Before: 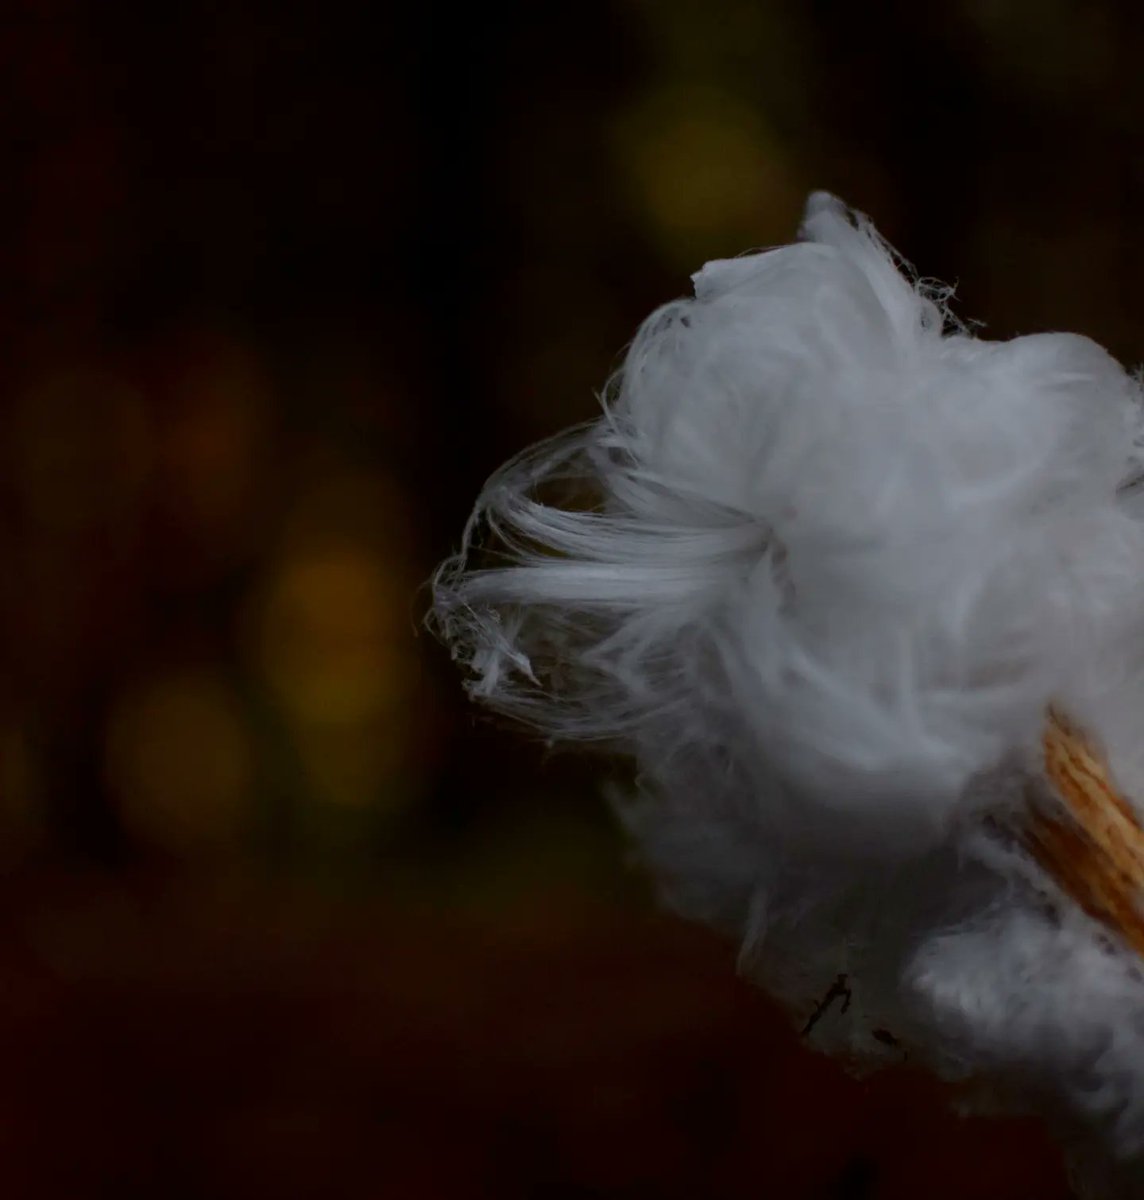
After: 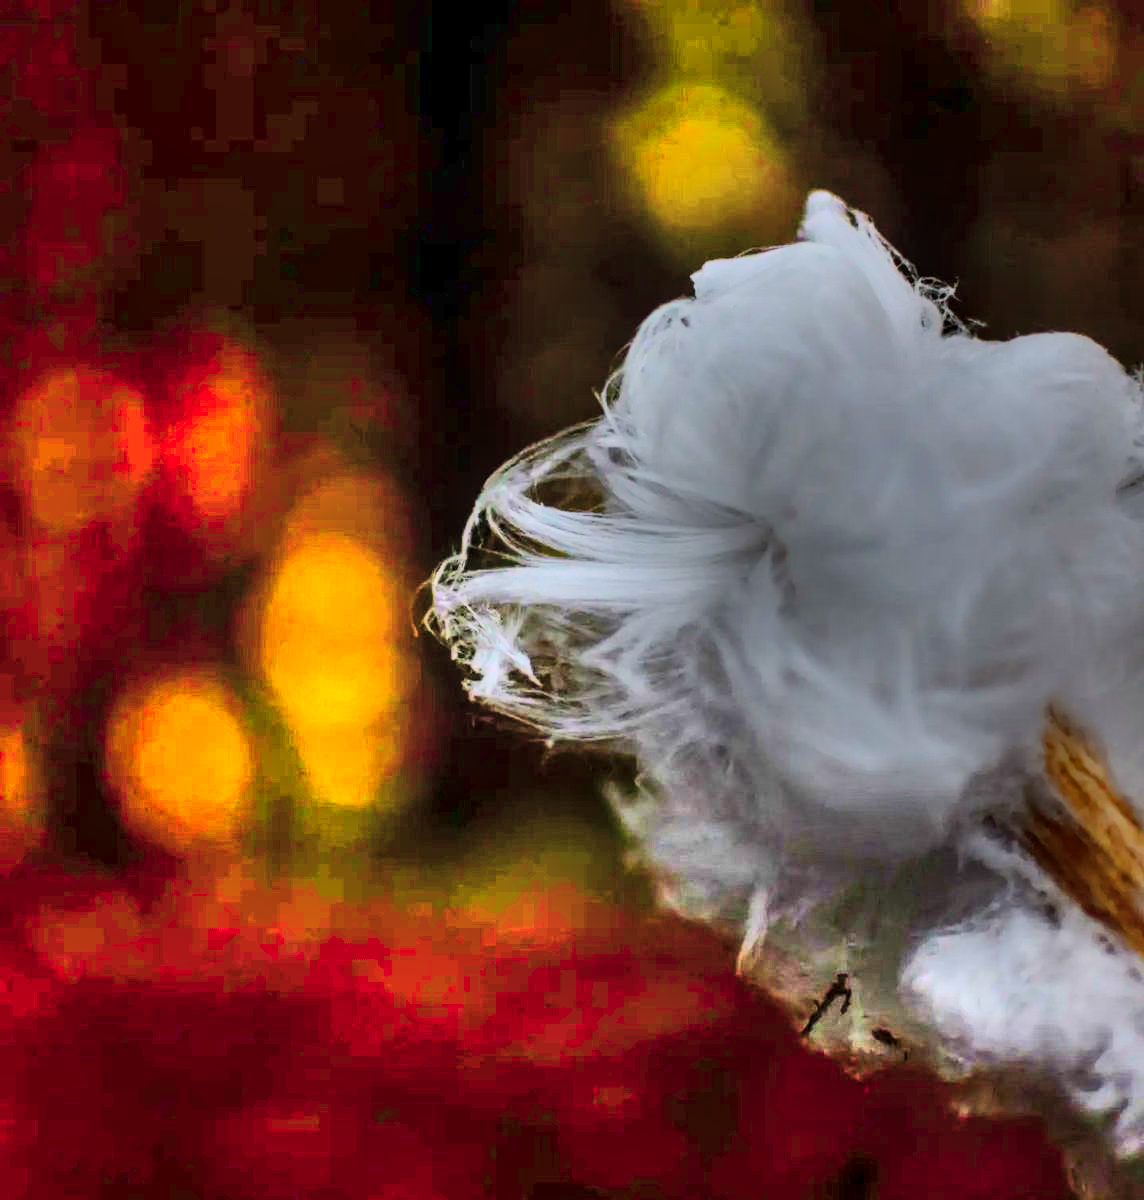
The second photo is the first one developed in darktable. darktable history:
local contrast: on, module defaults
shadows and highlights: radius 123.34, shadows 98.17, white point adjustment -3.12, highlights -98.29, soften with gaussian
color balance rgb: perceptual saturation grading › global saturation 0.082%, global vibrance 44.563%
